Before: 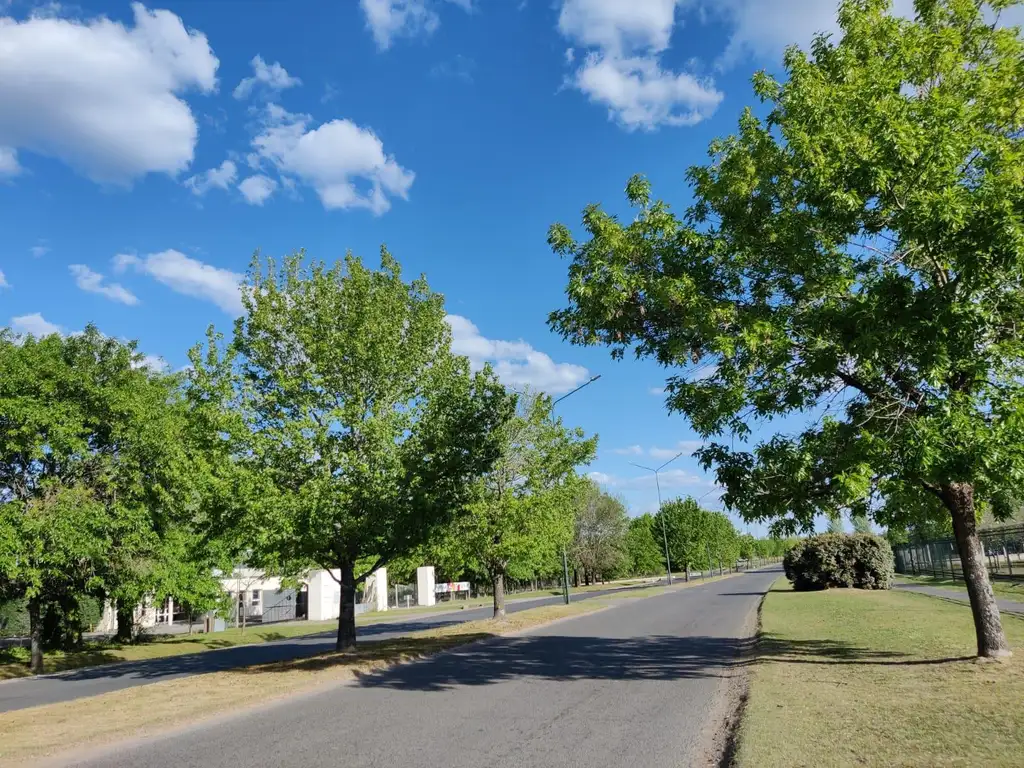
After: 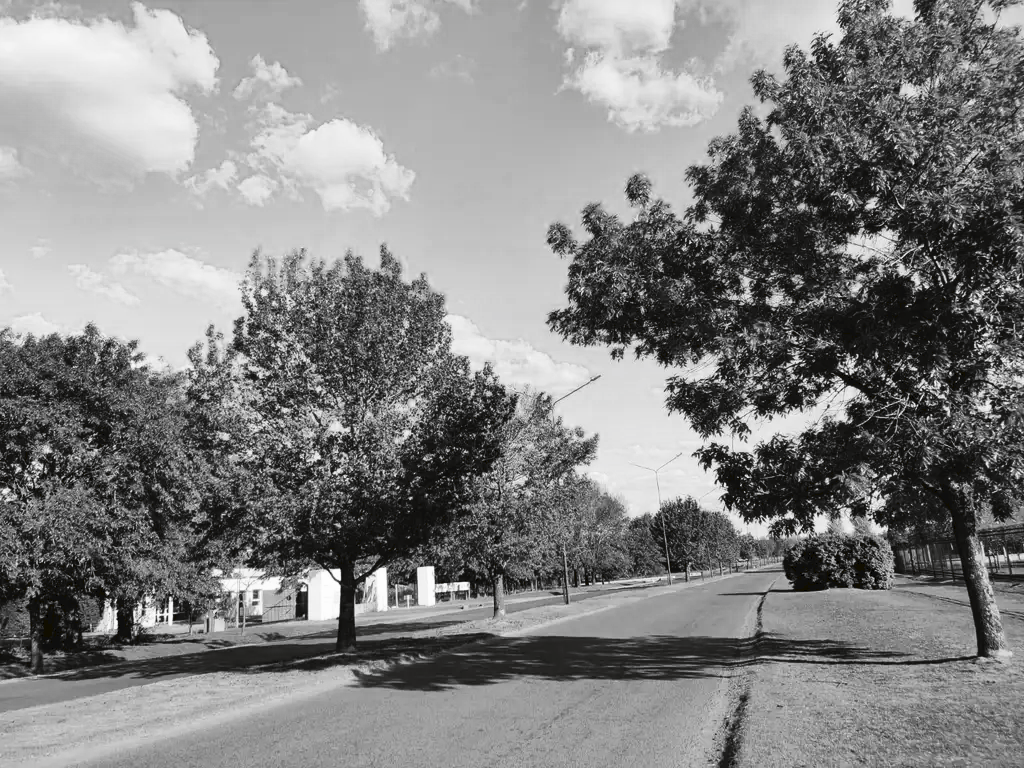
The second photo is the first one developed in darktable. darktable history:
tone curve: curves: ch0 [(0, 0) (0.003, 0.036) (0.011, 0.04) (0.025, 0.042) (0.044, 0.052) (0.069, 0.066) (0.1, 0.085) (0.136, 0.106) (0.177, 0.144) (0.224, 0.188) (0.277, 0.241) (0.335, 0.307) (0.399, 0.382) (0.468, 0.466) (0.543, 0.56) (0.623, 0.672) (0.709, 0.772) (0.801, 0.876) (0.898, 0.949) (1, 1)], preserve colors none
color look up table: target L [83.84, 85.63, 80.97, 81.69, 81.69, 75.88, 76.25, 57.35, 53.98, 42.78, 39.9, 43.46, 23.52, 1.645, 200.09, 69.61, 61.7, 65.49, 42.78, 48.84, 56.83, 44.41, 29.29, 34.03, 27.53, 95.14, 89.53, 86.7, 79.88, 81.93, 74.91, 84.2, 67.74, 80.97, 50.17, 83.84, 70.35, 74.05, 54.76, 45.09, 38.24, 44, 39.9, 25.76, 93.75, 83.12, 66.24, 77.58, 44.82], target a [-0.002, 0, 0, 0.001, 0.001, 0, 0, 0.001, 0.001, 0, 0, 0.001, 0, -0.153, 0, 0, 0.001, 0, 0, 0.001, 0.001, 0, 0, 0.001, 0, -0.002, -0.002, -0.003, 0, 0.001, 0.001, 0, 0.001, 0, 0.001, -0.002, 0, 0, 0.001, 0.001, 0, 0.001, 0, 0, -0.003, -0.001, 0.001, 0.001, 0], target b [0.024, 0.002, 0.002, 0.001 ×4, -0.005, -0.004, 0, -0.001, -0.005, -0.003, 1.891, 0, 0.001, -0.005, 0.001, 0, -0.005, -0.005, 0, -0.001, -0.004, -0.001, 0.024, 0.025, 0.025, 0.002, -0.006, -0.006, 0.002, -0.005, 0.002, -0.005, 0.024, 0.001, 0.001, -0.005, -0.005, -0.001, -0.004, -0.001, -0.001, 0.024, 0.002, -0.005, -0.006, 0], num patches 49
